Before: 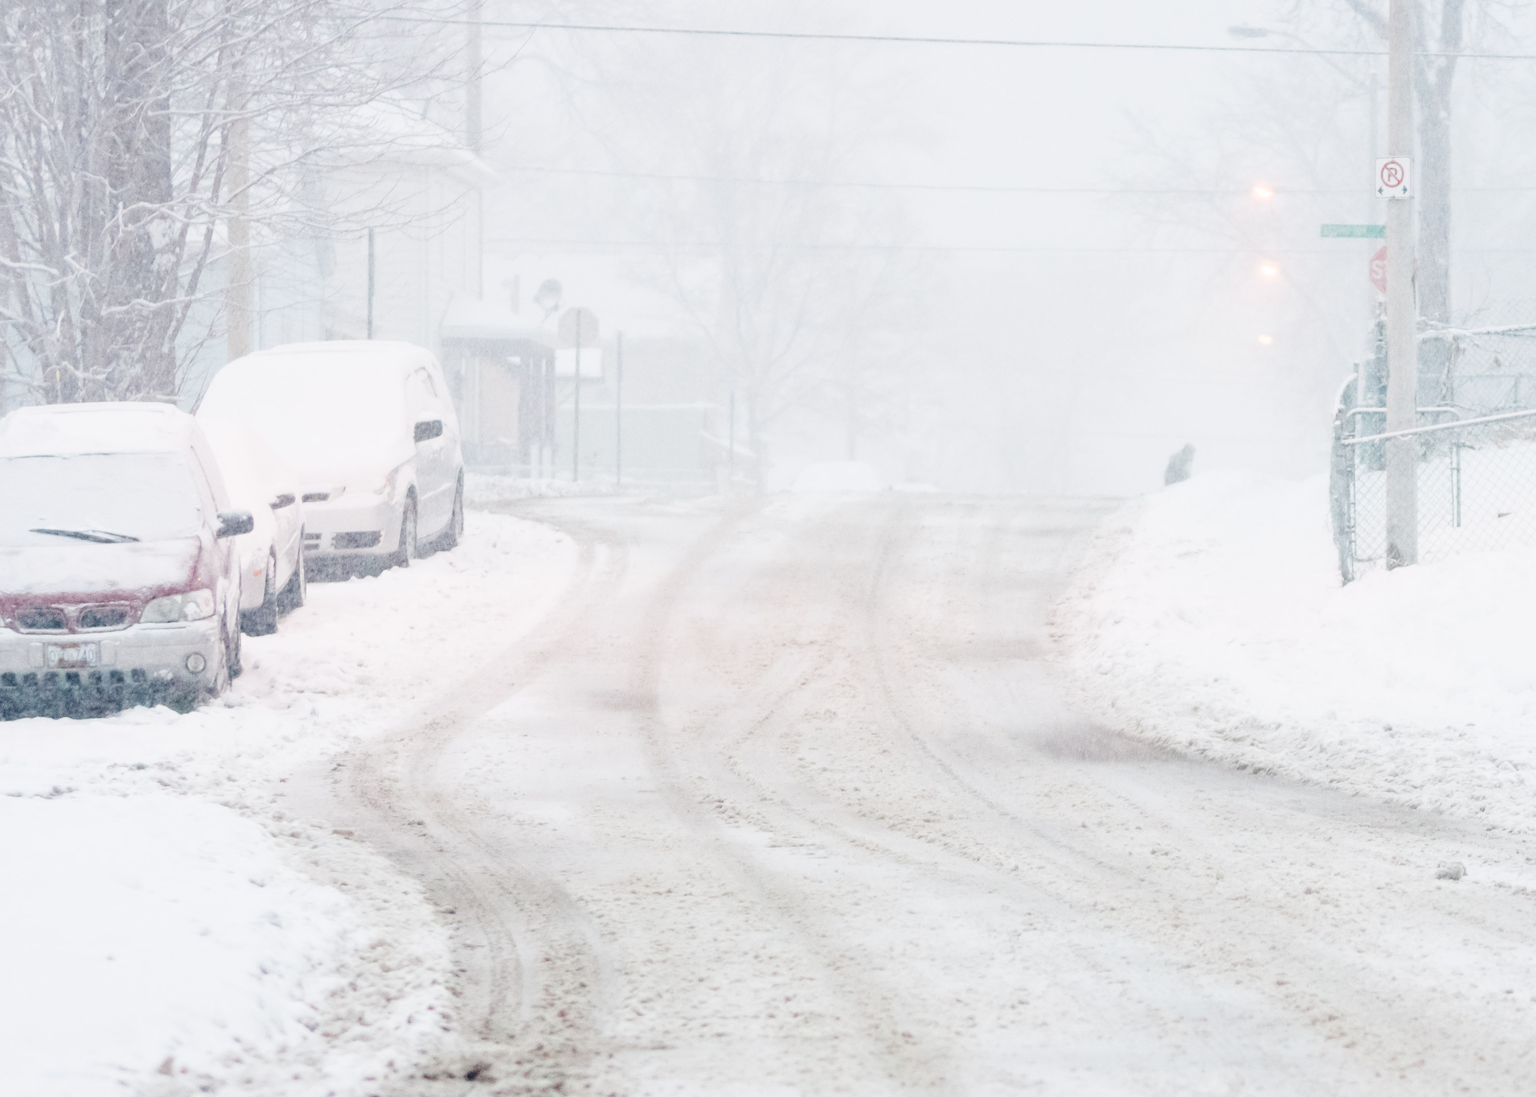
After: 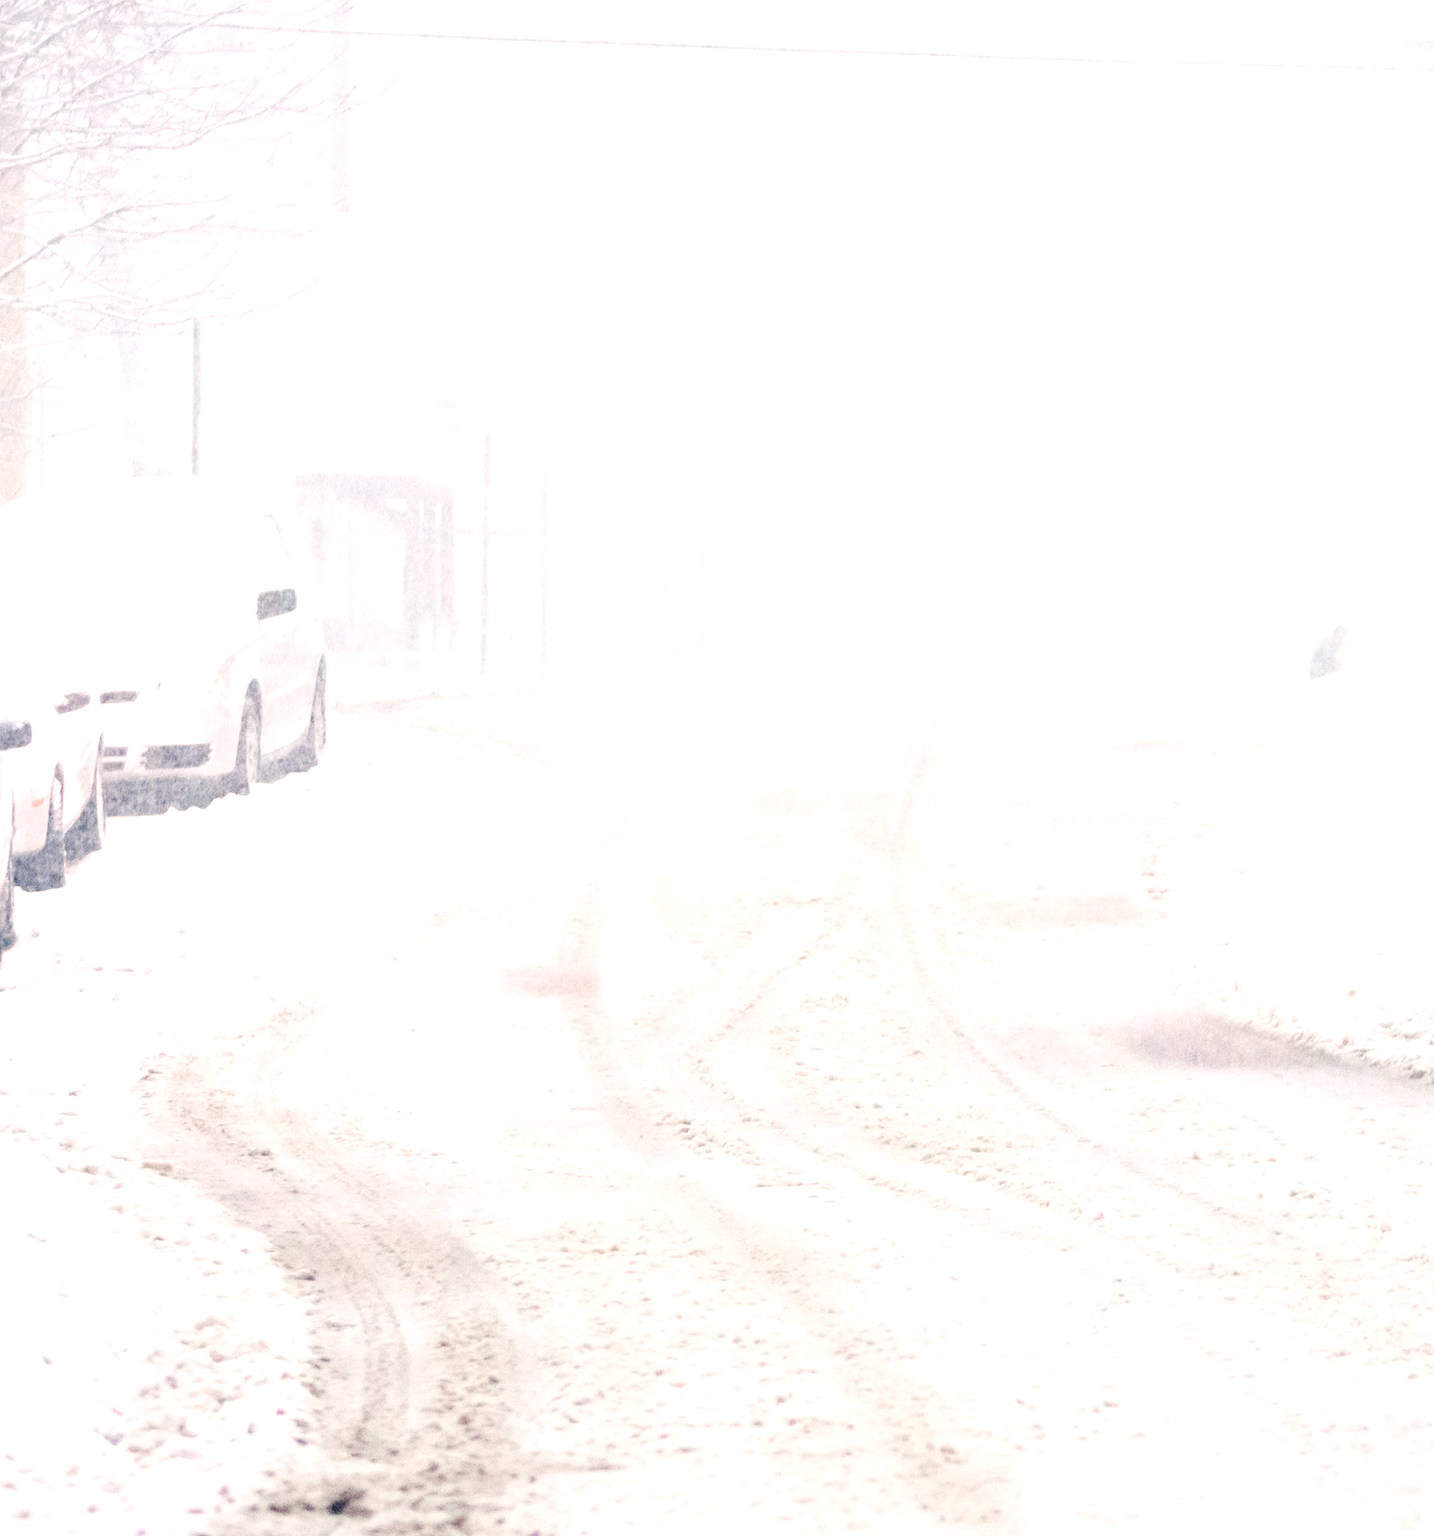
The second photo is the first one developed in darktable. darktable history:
color balance rgb: shadows lift › hue 87.51°, highlights gain › chroma 1.62%, highlights gain › hue 55.1°, global offset › chroma 0.1%, global offset › hue 253.66°, linear chroma grading › global chroma 0.5%
exposure: black level correction 0, exposure 1.198 EV, compensate exposure bias true, compensate highlight preservation false
crop and rotate: left 15.055%, right 18.278%
